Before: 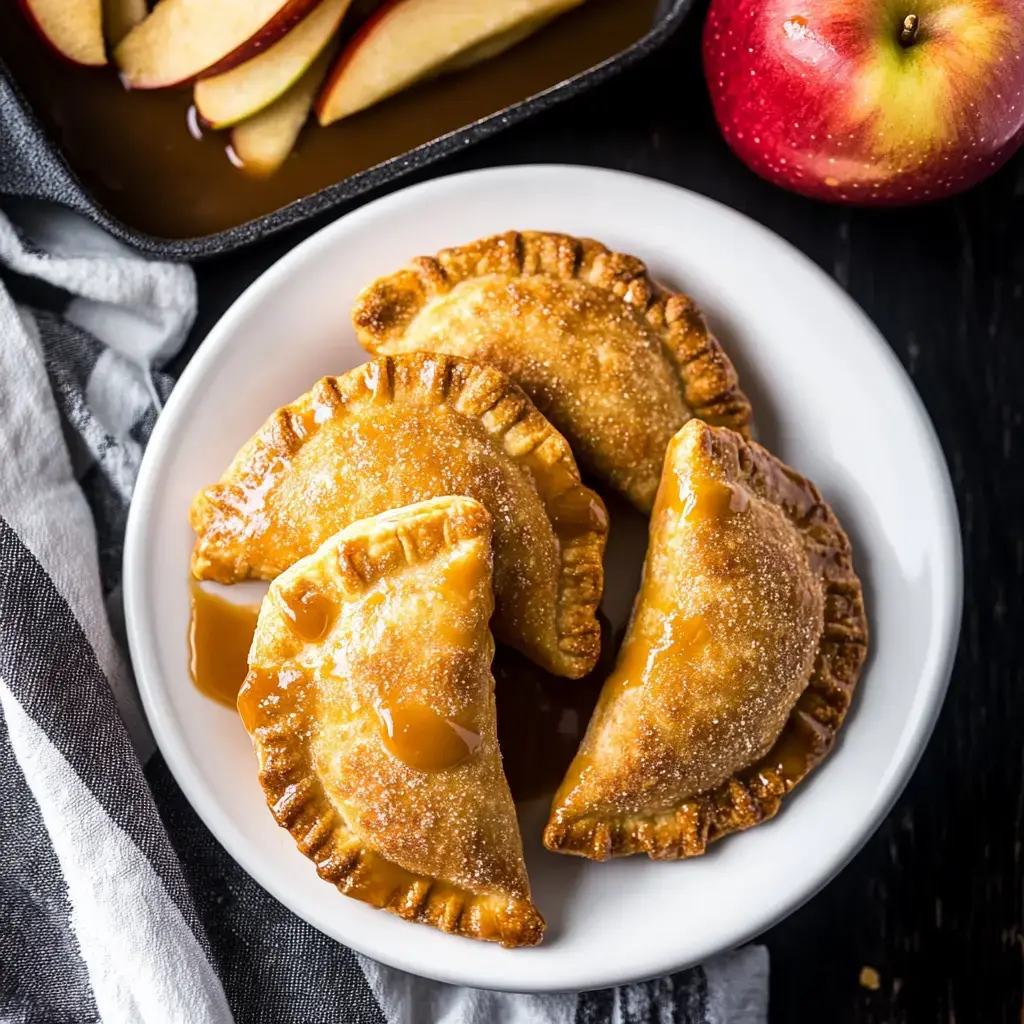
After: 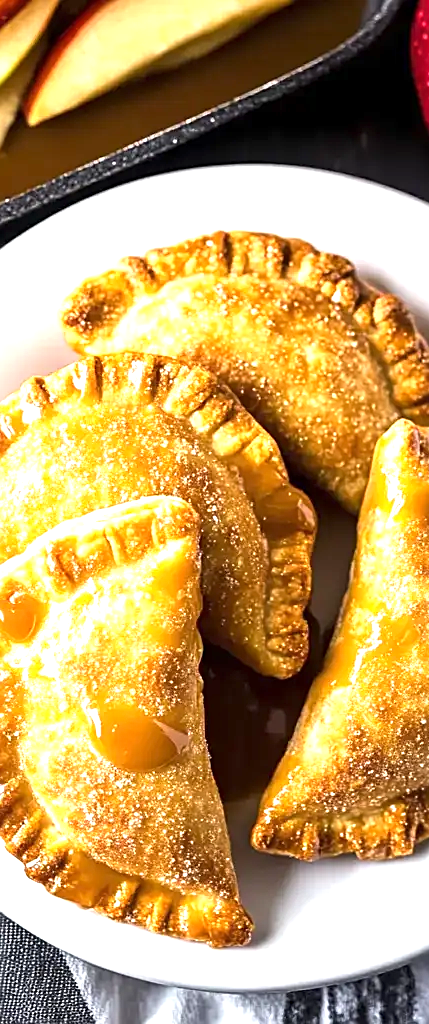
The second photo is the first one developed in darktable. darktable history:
sharpen: on, module defaults
exposure: exposure 1 EV, compensate exposure bias true, compensate highlight preservation false
crop: left 28.595%, right 29.42%
